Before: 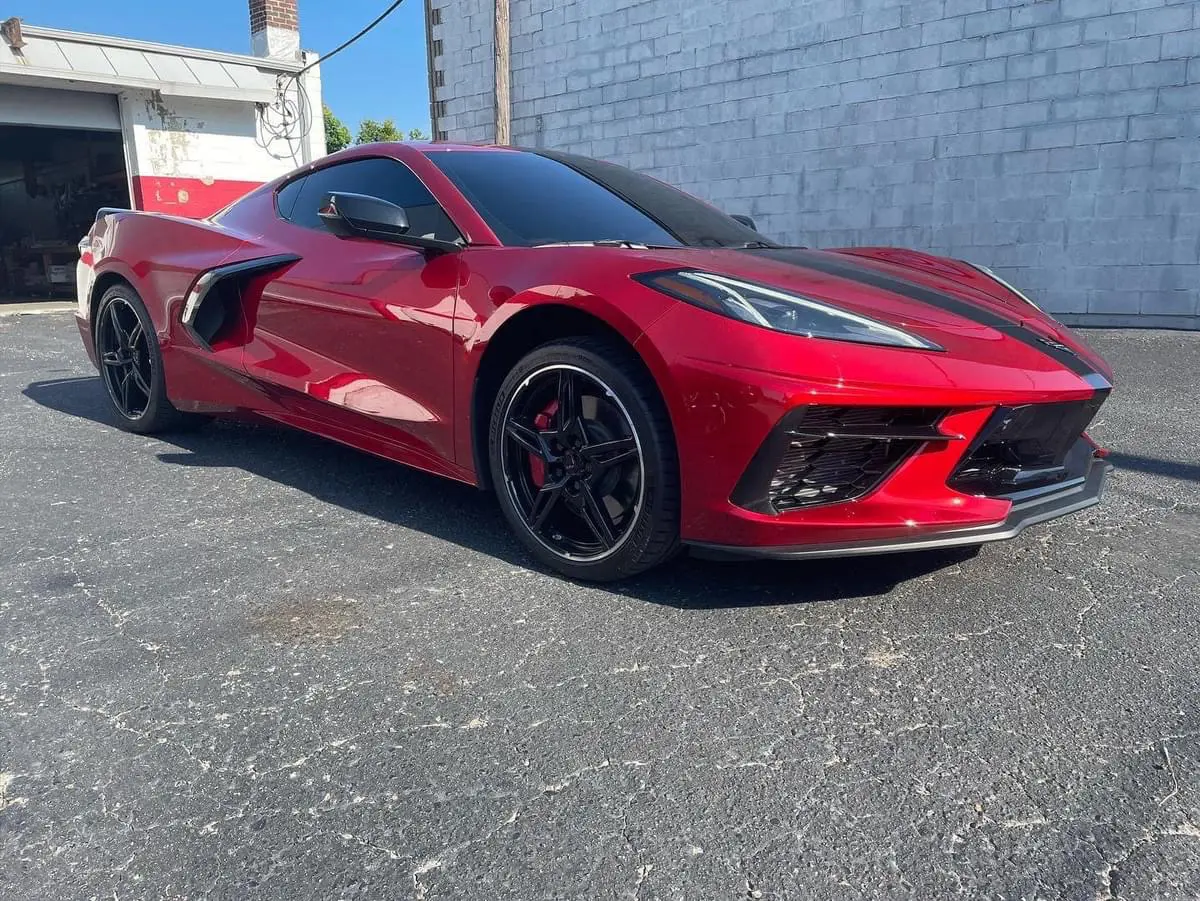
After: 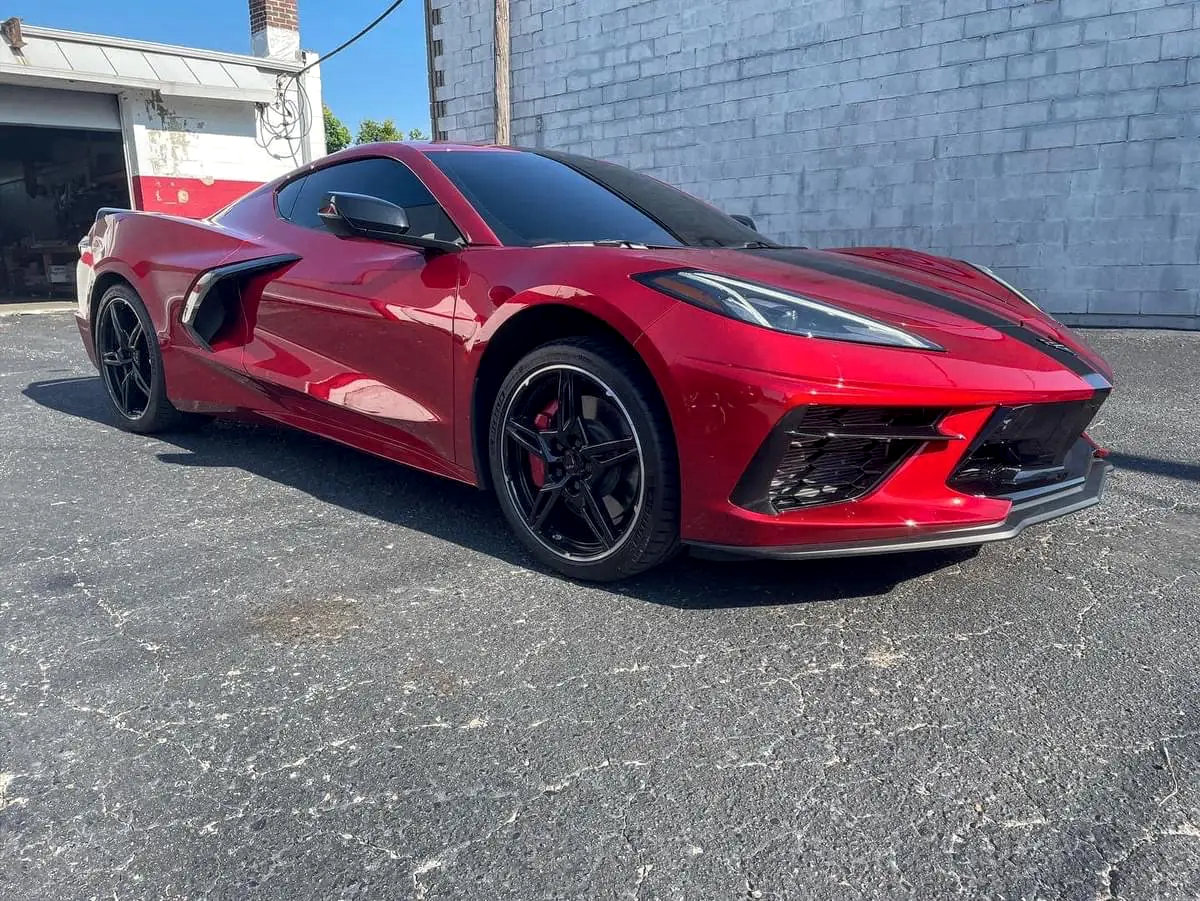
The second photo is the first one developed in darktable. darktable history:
exposure: exposure 0.02 EV, compensate highlight preservation false
local contrast: on, module defaults
